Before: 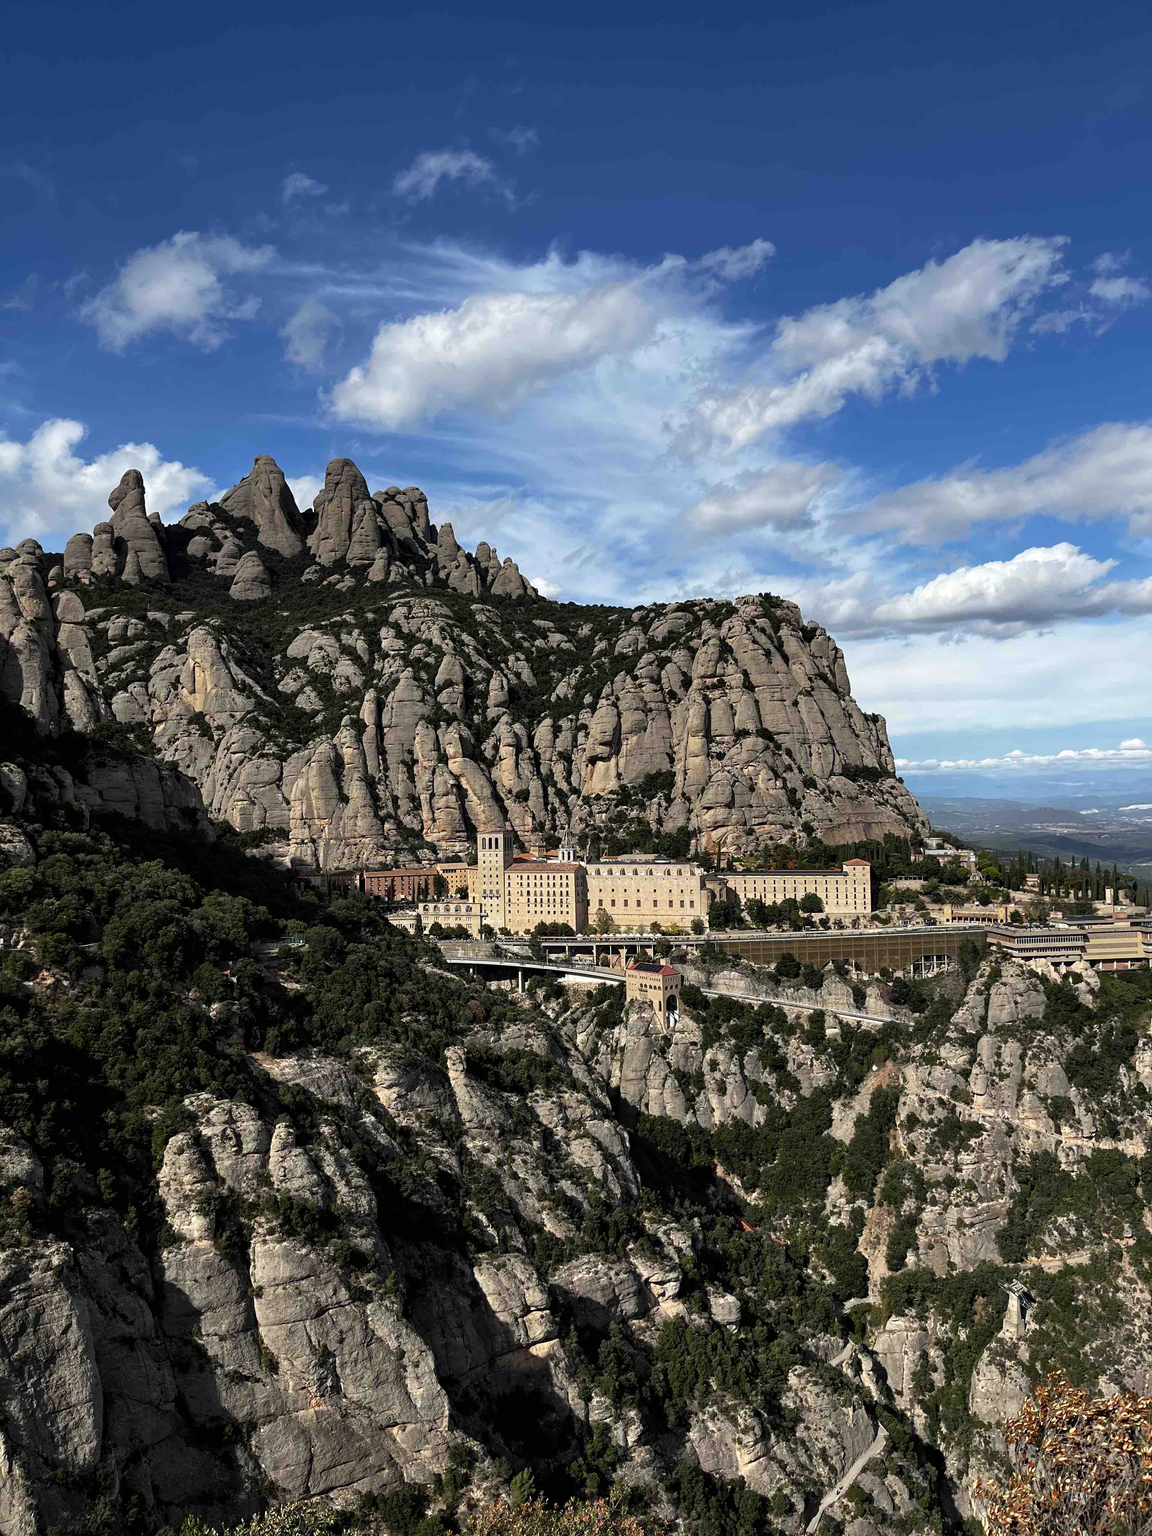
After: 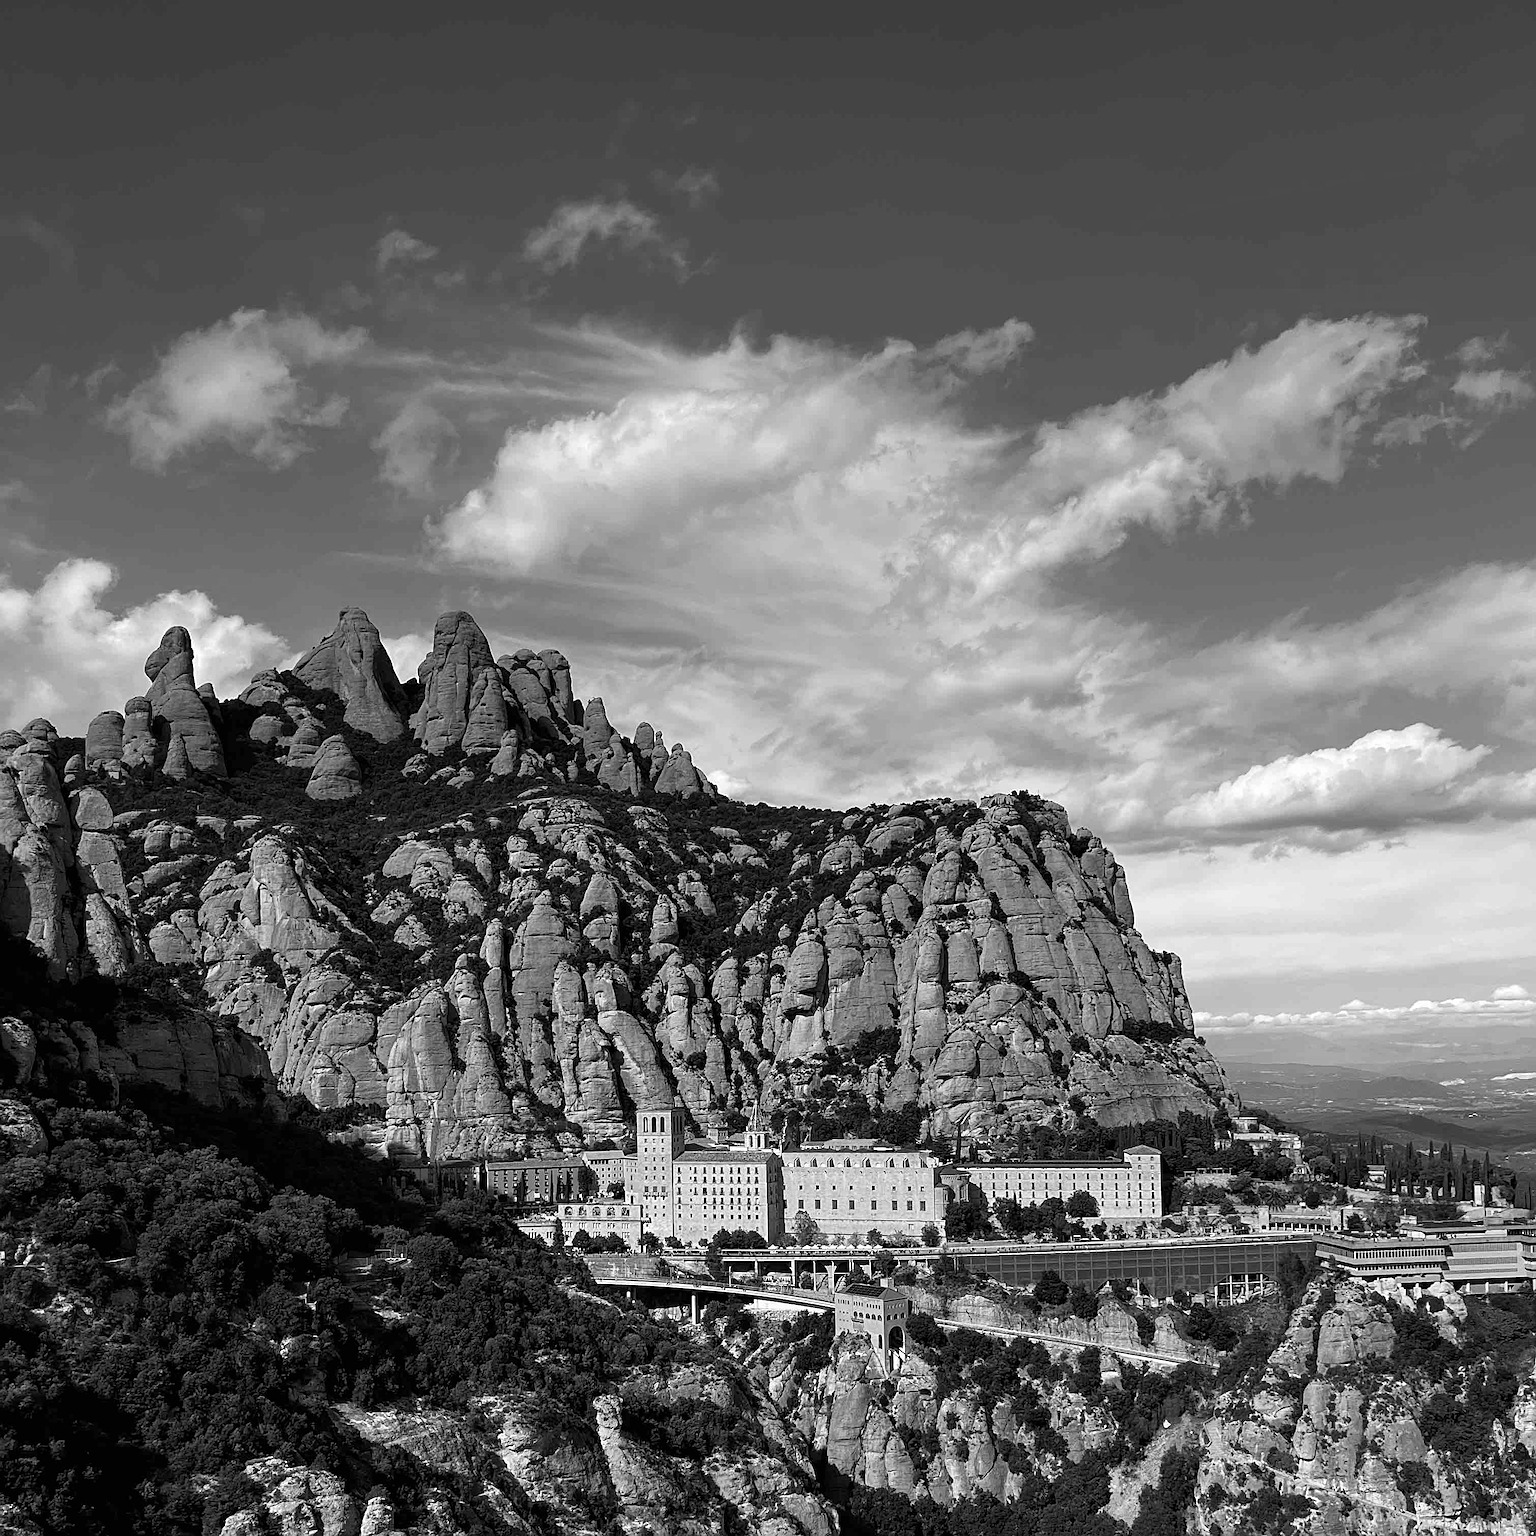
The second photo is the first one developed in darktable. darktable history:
monochrome: on, module defaults
sharpen: on, module defaults
crop: bottom 24.967%
color correction: highlights a* 21.16, highlights b* 19.61
